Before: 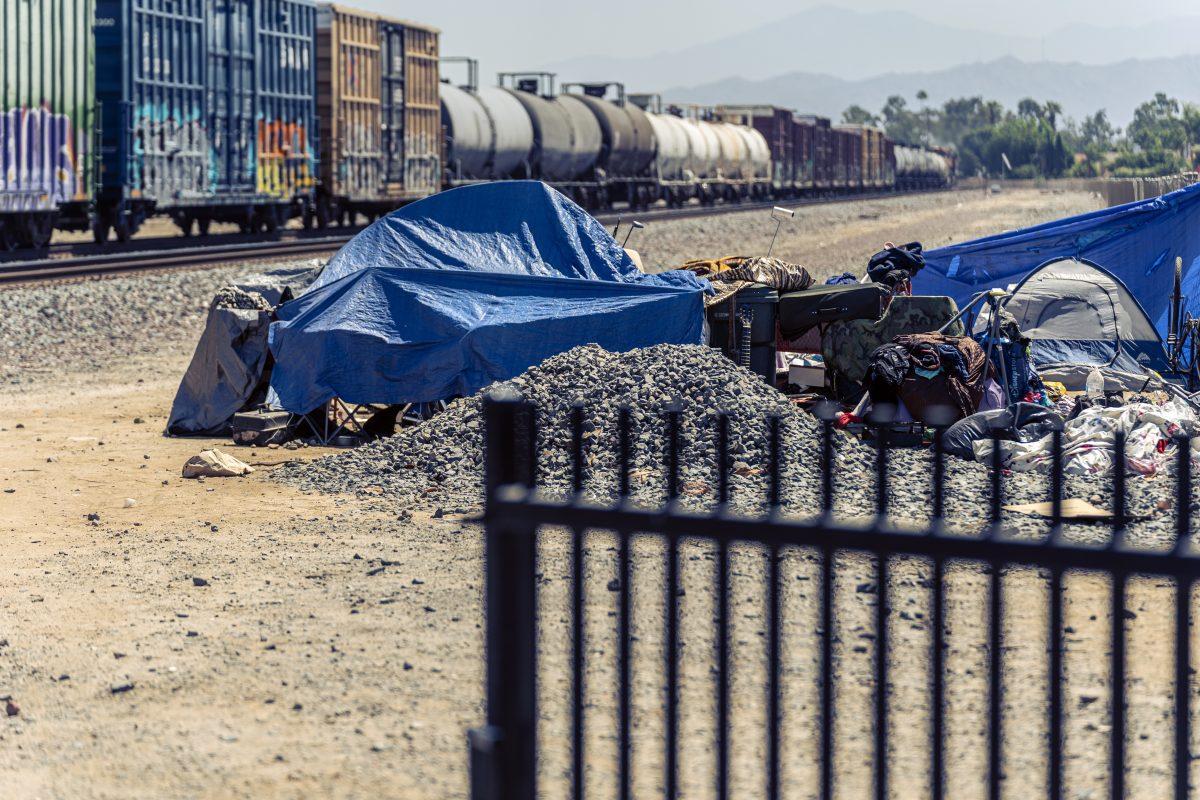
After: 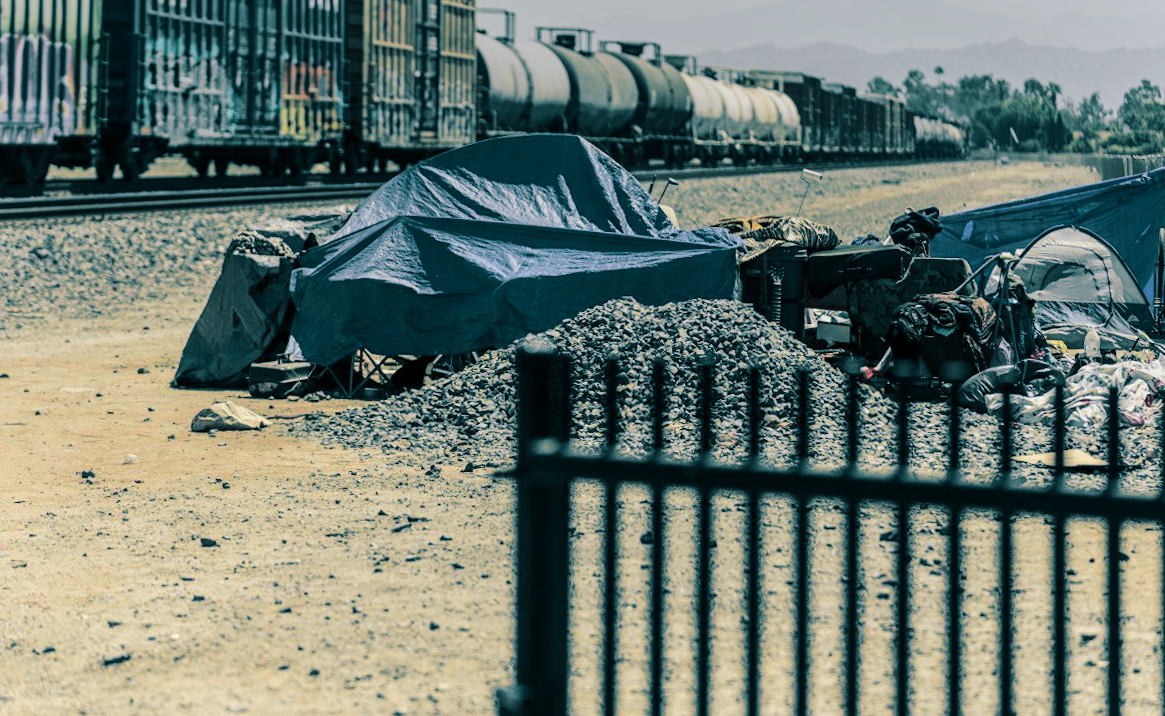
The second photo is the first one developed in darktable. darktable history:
split-toning: shadows › hue 186.43°, highlights › hue 49.29°, compress 30.29%
rotate and perspective: rotation -0.013°, lens shift (vertical) -0.027, lens shift (horizontal) 0.178, crop left 0.016, crop right 0.989, crop top 0.082, crop bottom 0.918
tone curve: curves: ch0 [(0.003, 0) (0.066, 0.031) (0.16, 0.089) (0.269, 0.218) (0.395, 0.408) (0.517, 0.56) (0.684, 0.734) (0.791, 0.814) (1, 1)]; ch1 [(0, 0) (0.164, 0.115) (0.337, 0.332) (0.39, 0.398) (0.464, 0.461) (0.501, 0.5) (0.507, 0.5) (0.534, 0.532) (0.577, 0.59) (0.652, 0.681) (0.733, 0.764) (0.819, 0.823) (1, 1)]; ch2 [(0, 0) (0.337, 0.382) (0.464, 0.476) (0.501, 0.5) (0.527, 0.54) (0.551, 0.565) (0.628, 0.632) (0.689, 0.686) (1, 1)], color space Lab, independent channels, preserve colors none
graduated density: on, module defaults
crop and rotate: angle -0.5°
